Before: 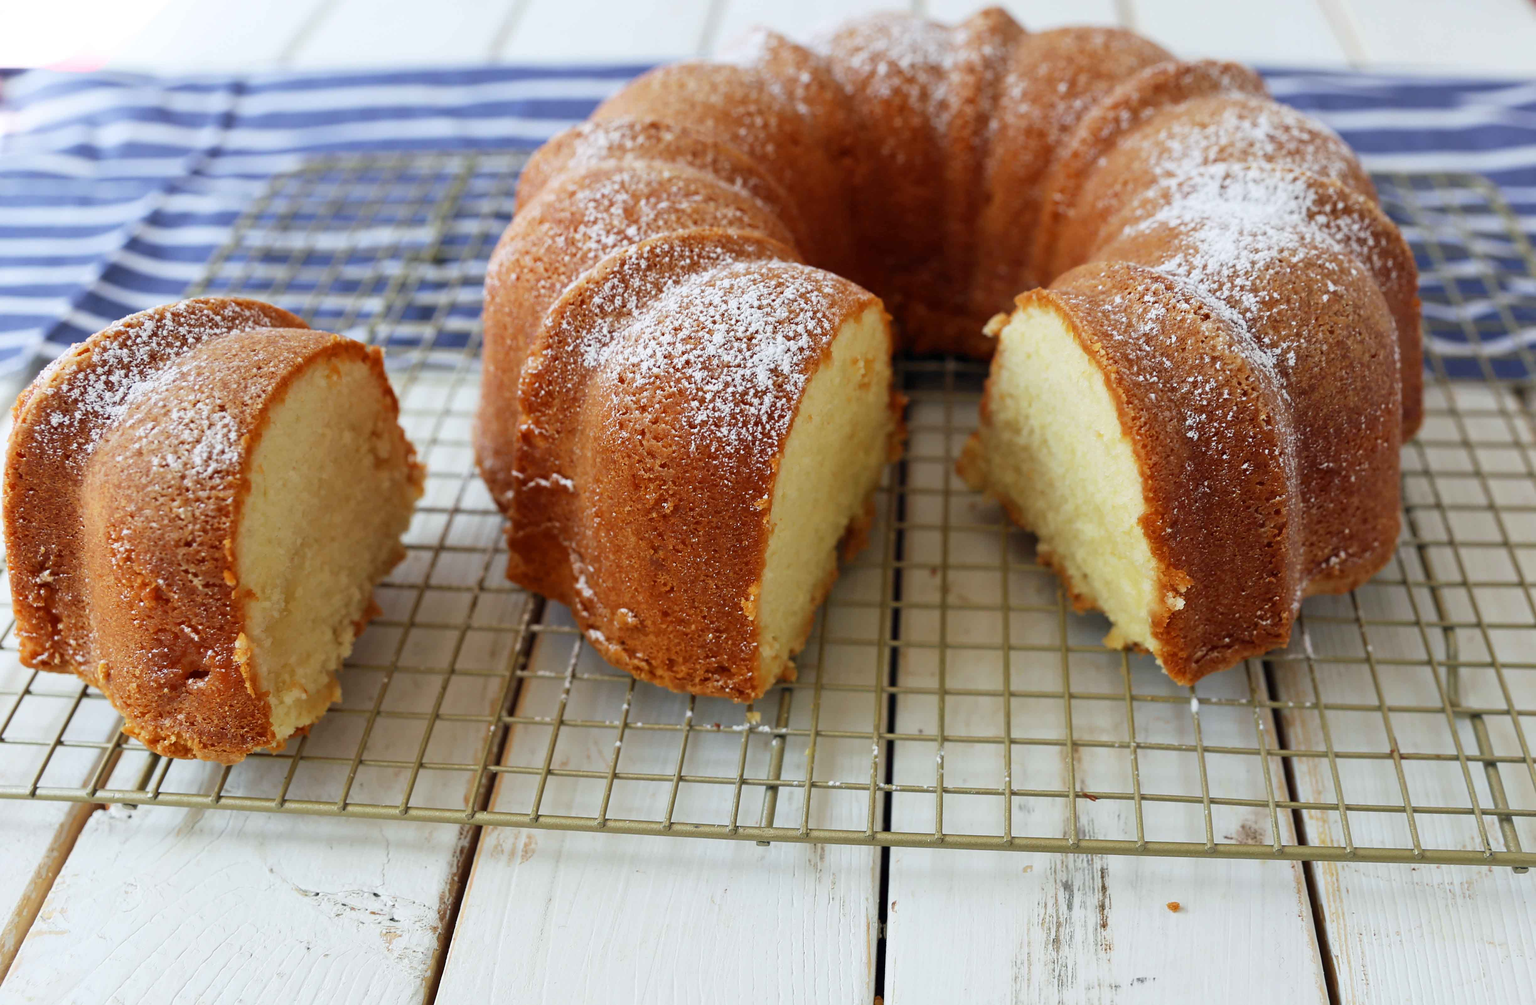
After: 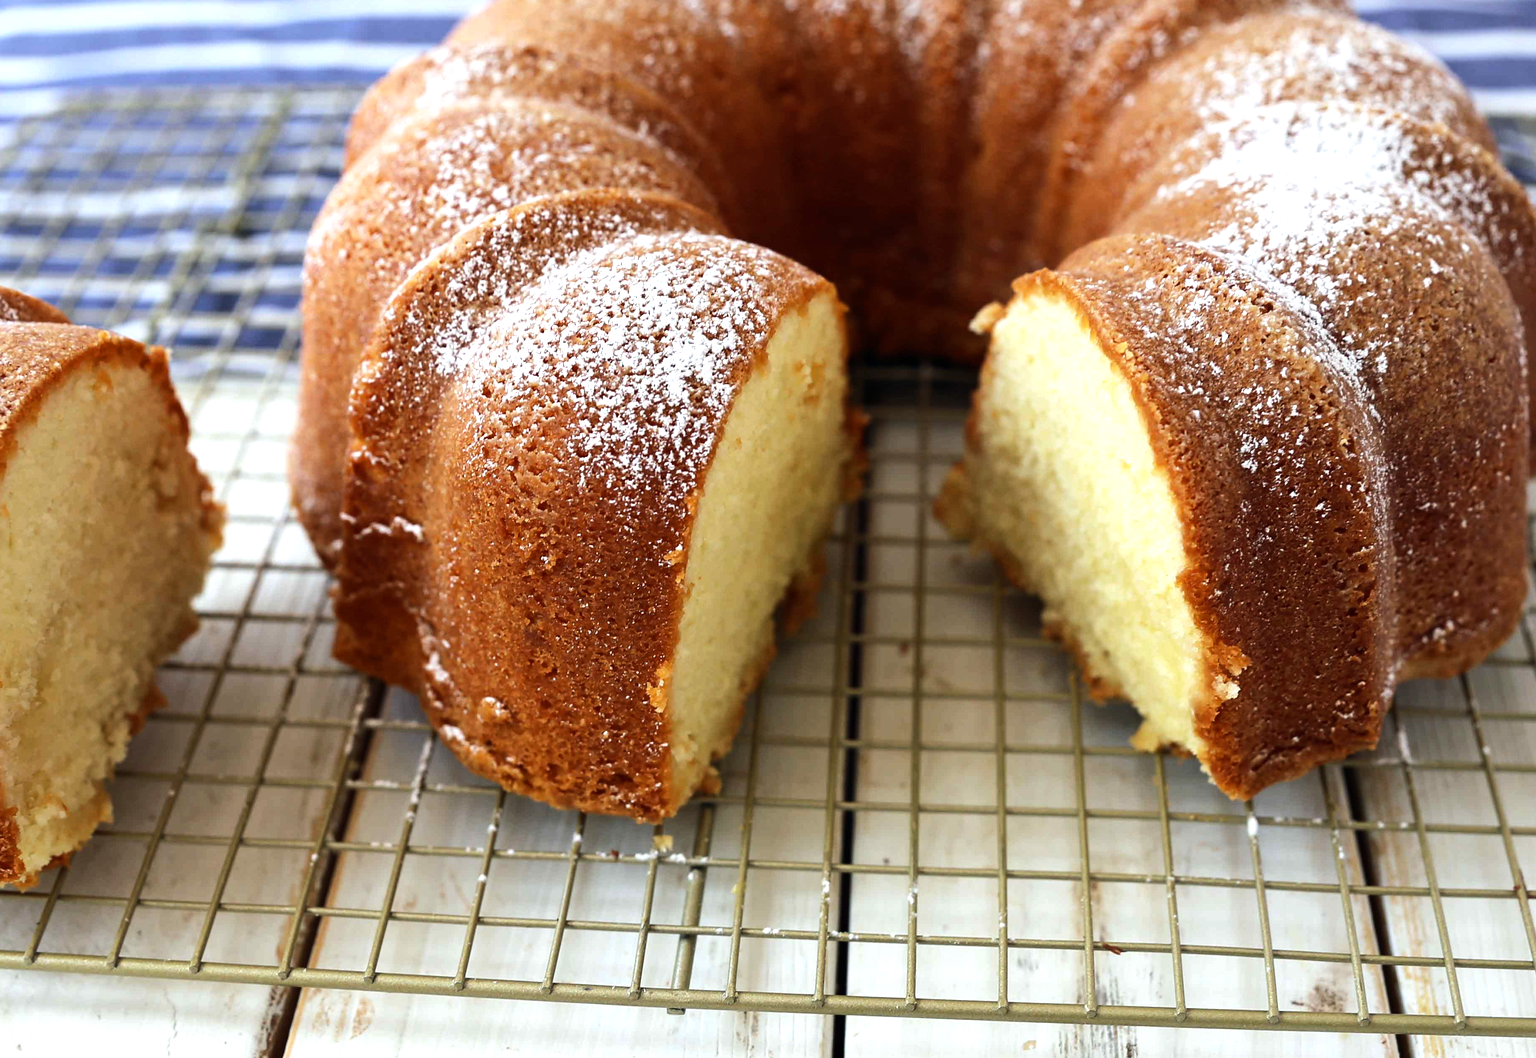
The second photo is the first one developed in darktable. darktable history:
crop: left 16.768%, top 8.653%, right 8.362%, bottom 12.485%
tone equalizer "contrast tone curve: medium": -8 EV -0.75 EV, -7 EV -0.7 EV, -6 EV -0.6 EV, -5 EV -0.4 EV, -3 EV 0.4 EV, -2 EV 0.6 EV, -1 EV 0.7 EV, +0 EV 0.75 EV, edges refinement/feathering 500, mask exposure compensation -1.57 EV, preserve details no
